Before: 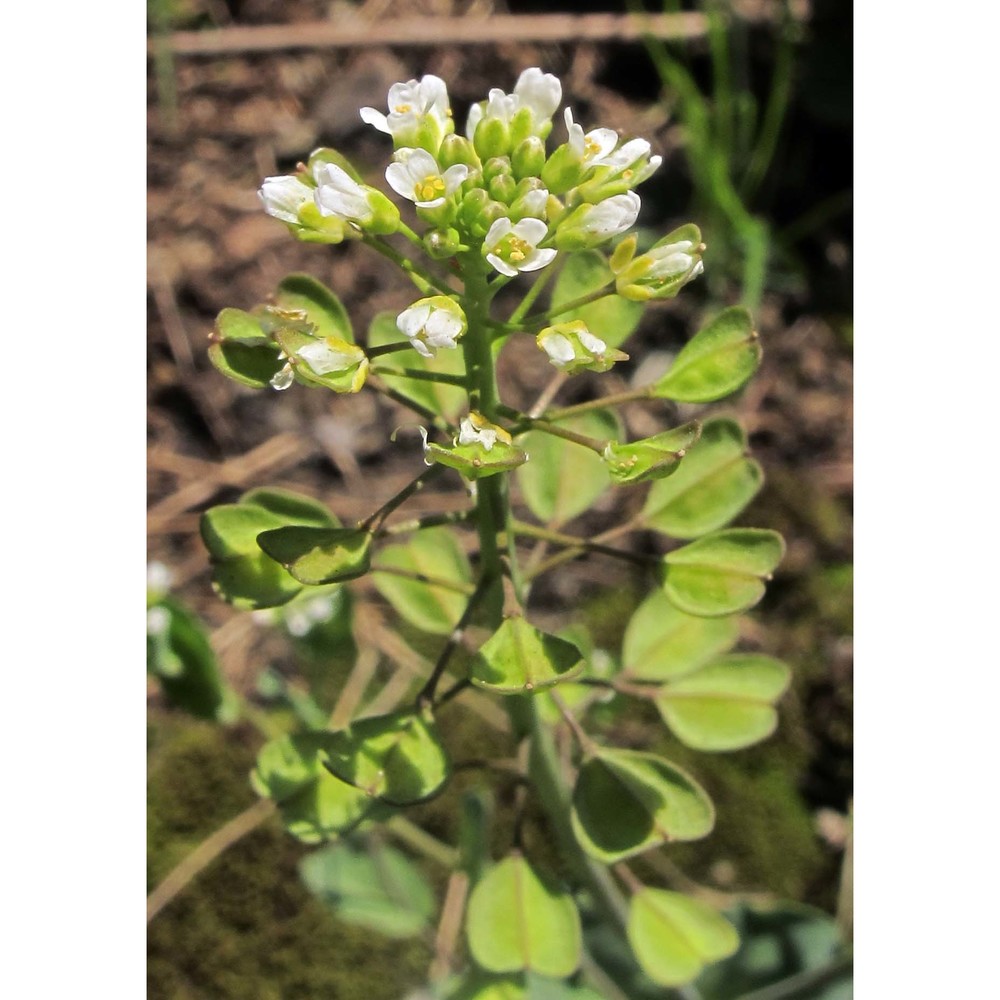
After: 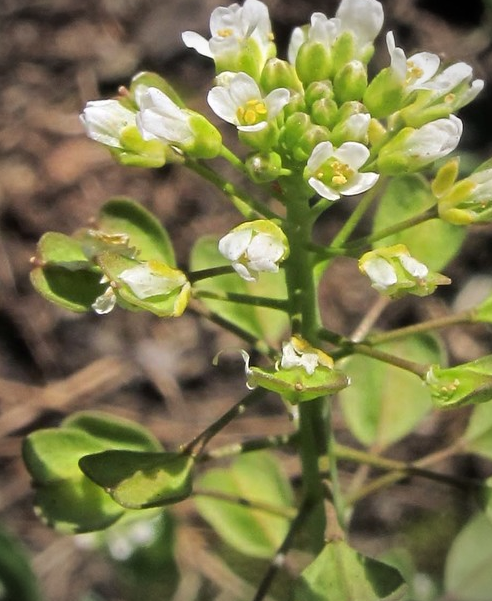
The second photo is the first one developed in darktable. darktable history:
crop: left 17.835%, top 7.675%, right 32.881%, bottom 32.213%
vignetting: on, module defaults
